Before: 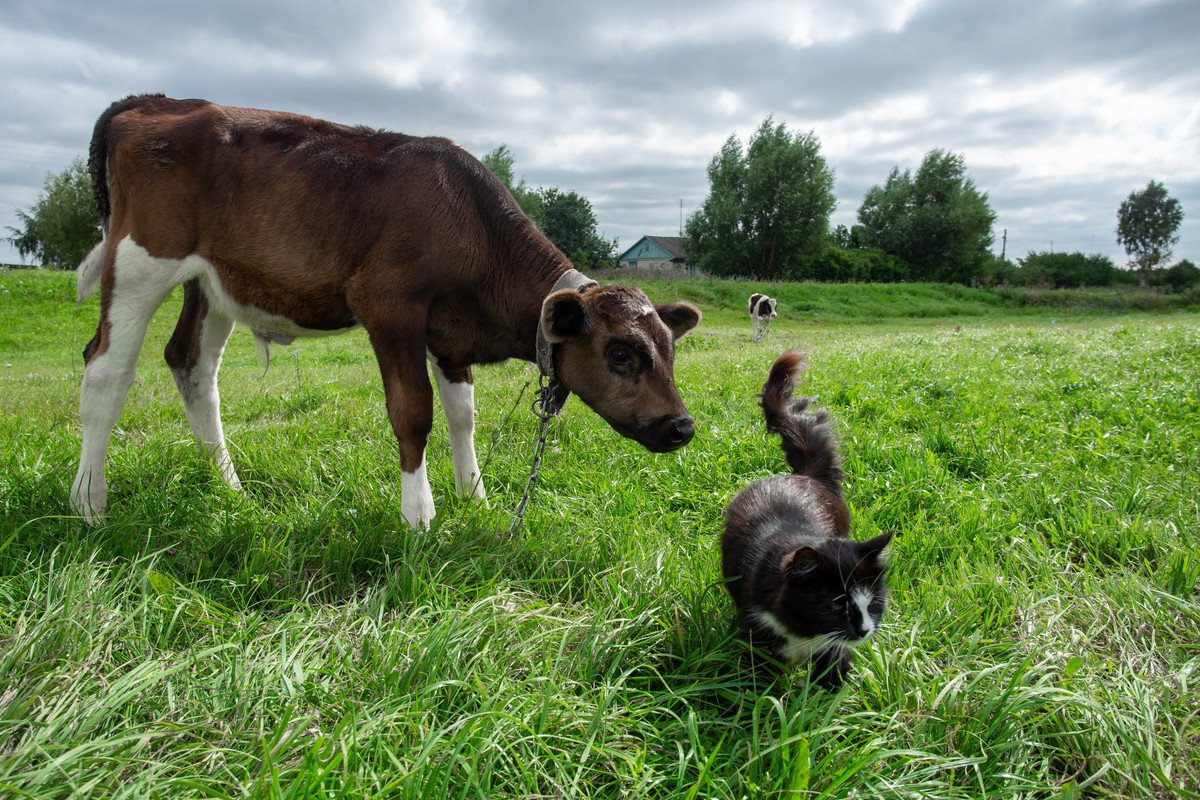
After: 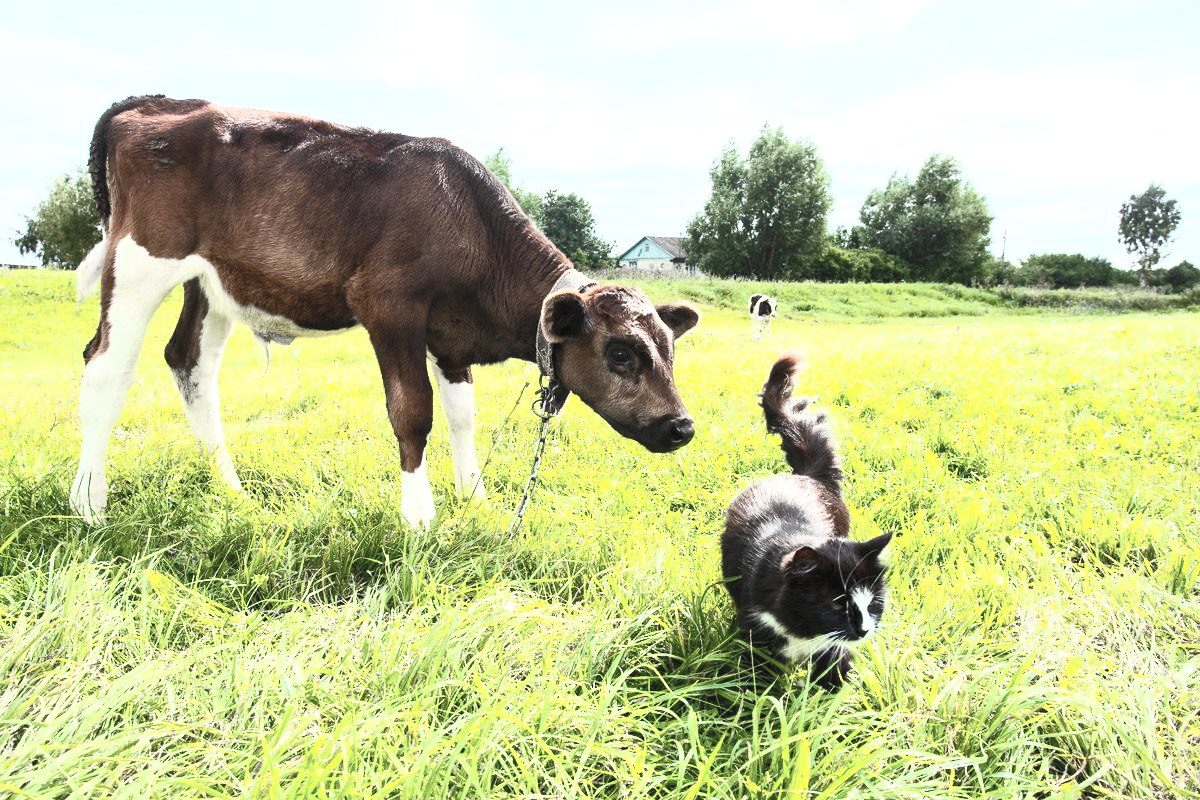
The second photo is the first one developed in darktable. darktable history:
contrast brightness saturation: contrast 0.571, brightness 0.571, saturation -0.335
exposure: black level correction 0, exposure 1.103 EV, compensate highlight preservation false
color zones: curves: ch1 [(0.24, 0.634) (0.75, 0.5)]; ch2 [(0.253, 0.437) (0.745, 0.491)]
